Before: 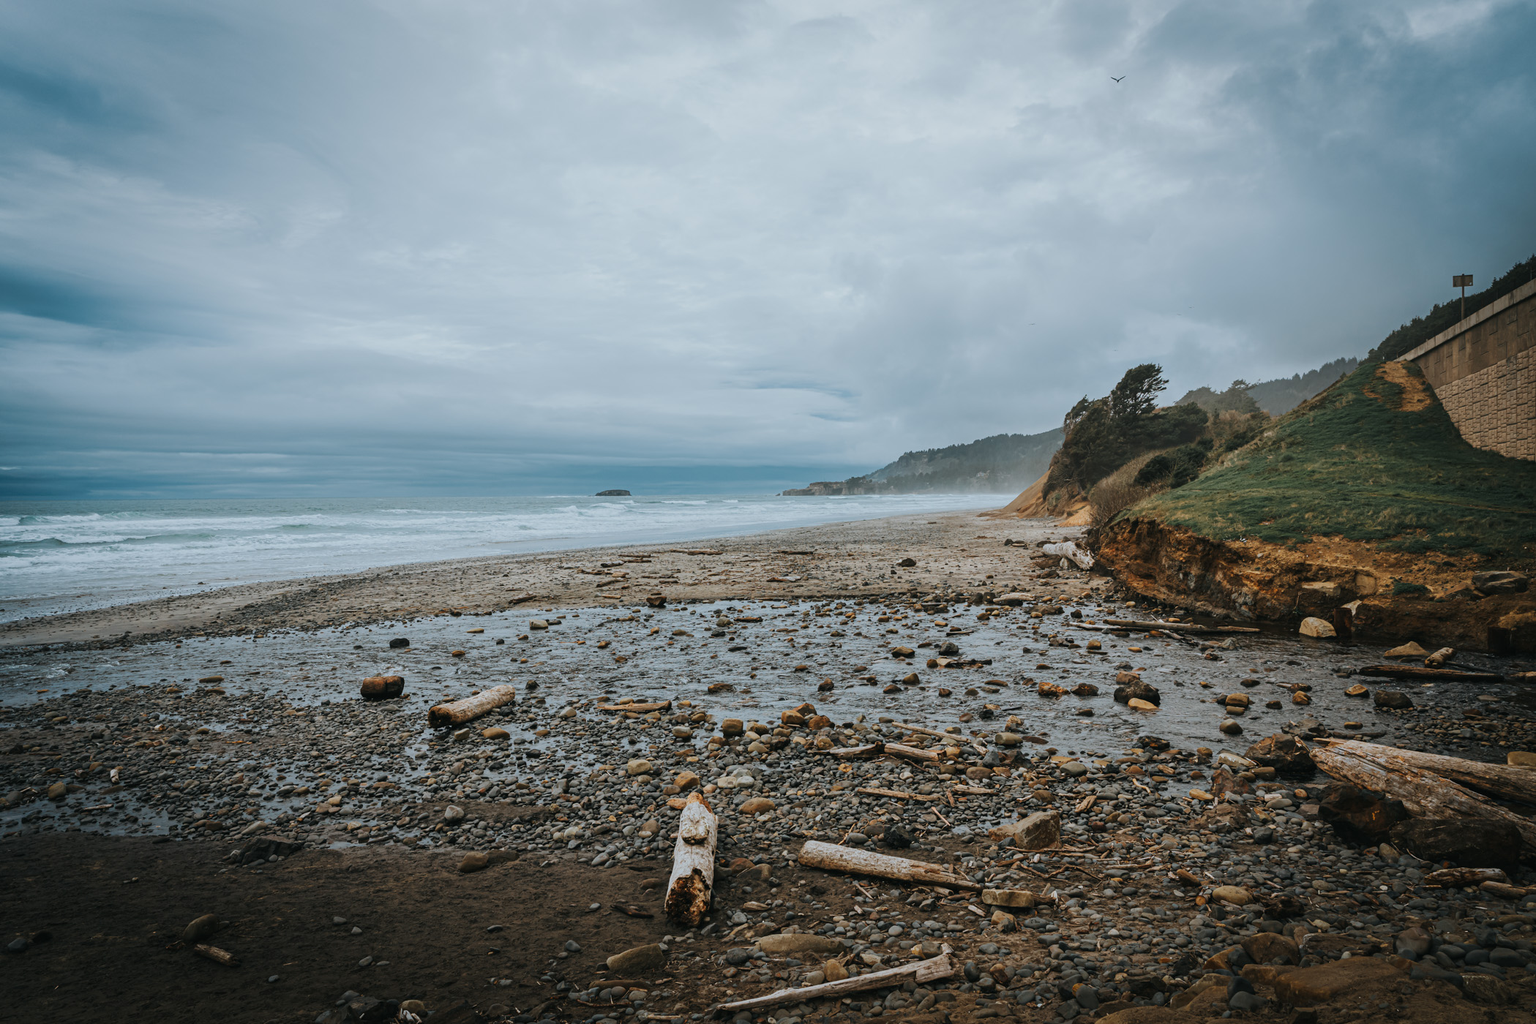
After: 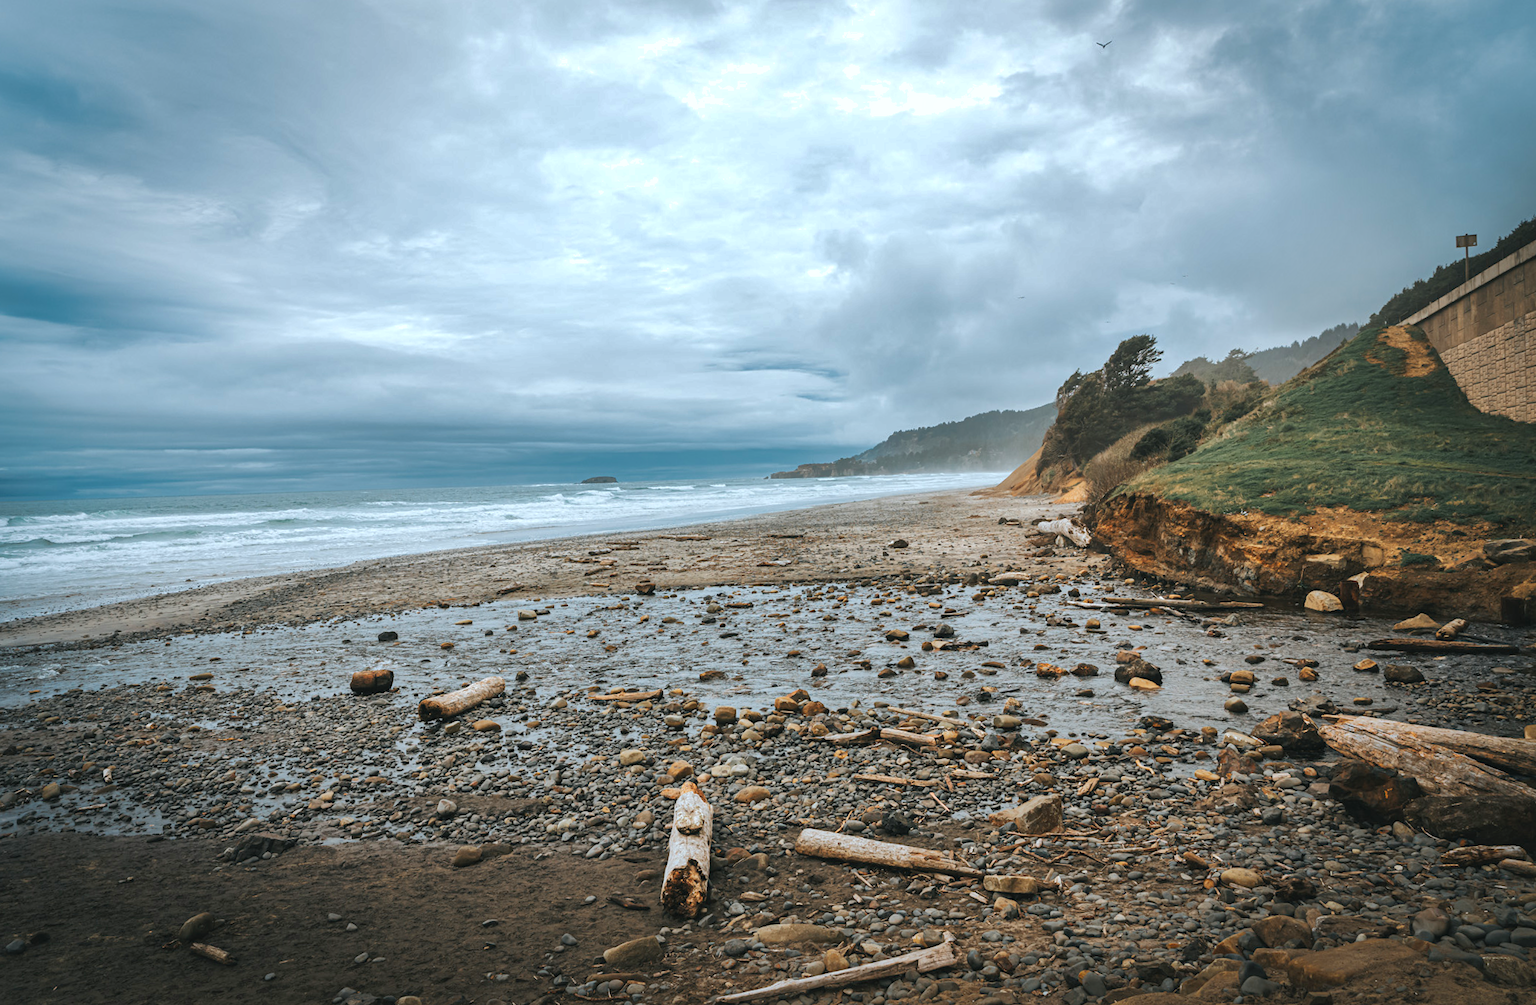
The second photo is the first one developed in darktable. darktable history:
exposure: black level correction 0, exposure 0.7 EV, compensate exposure bias true, compensate highlight preservation false
shadows and highlights: shadows 40, highlights -60
rotate and perspective: rotation -1.32°, lens shift (horizontal) -0.031, crop left 0.015, crop right 0.985, crop top 0.047, crop bottom 0.982
